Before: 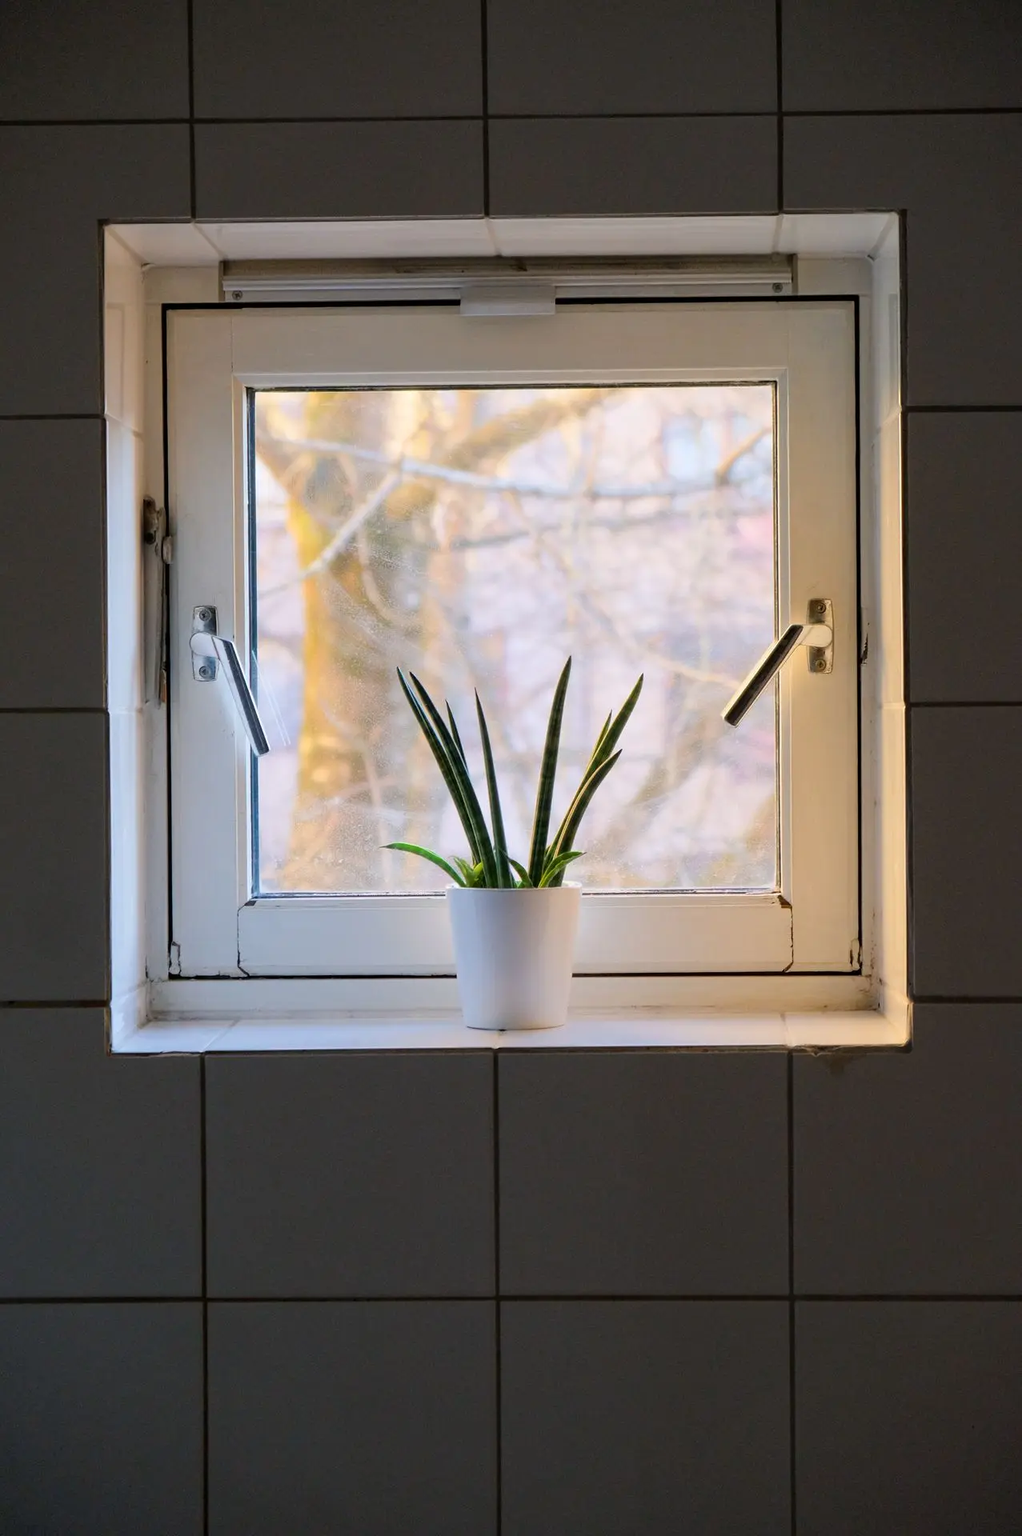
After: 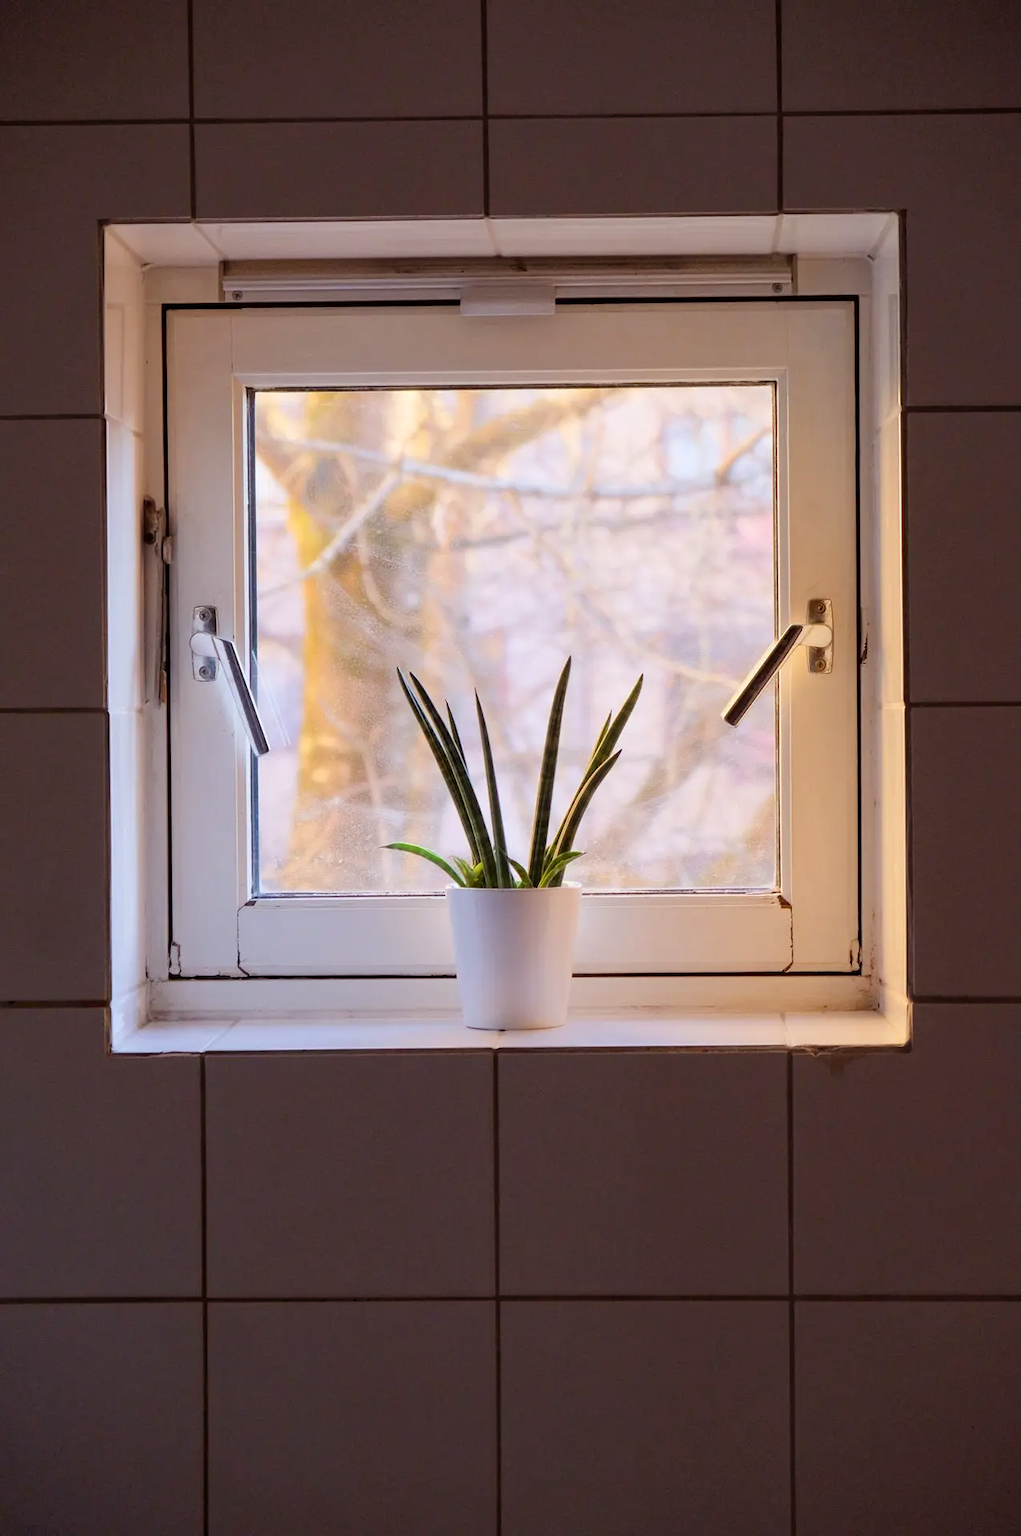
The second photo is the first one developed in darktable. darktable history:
rgb levels: mode RGB, independent channels, levels [[0, 0.474, 1], [0, 0.5, 1], [0, 0.5, 1]]
rotate and perspective: crop left 0, crop top 0
